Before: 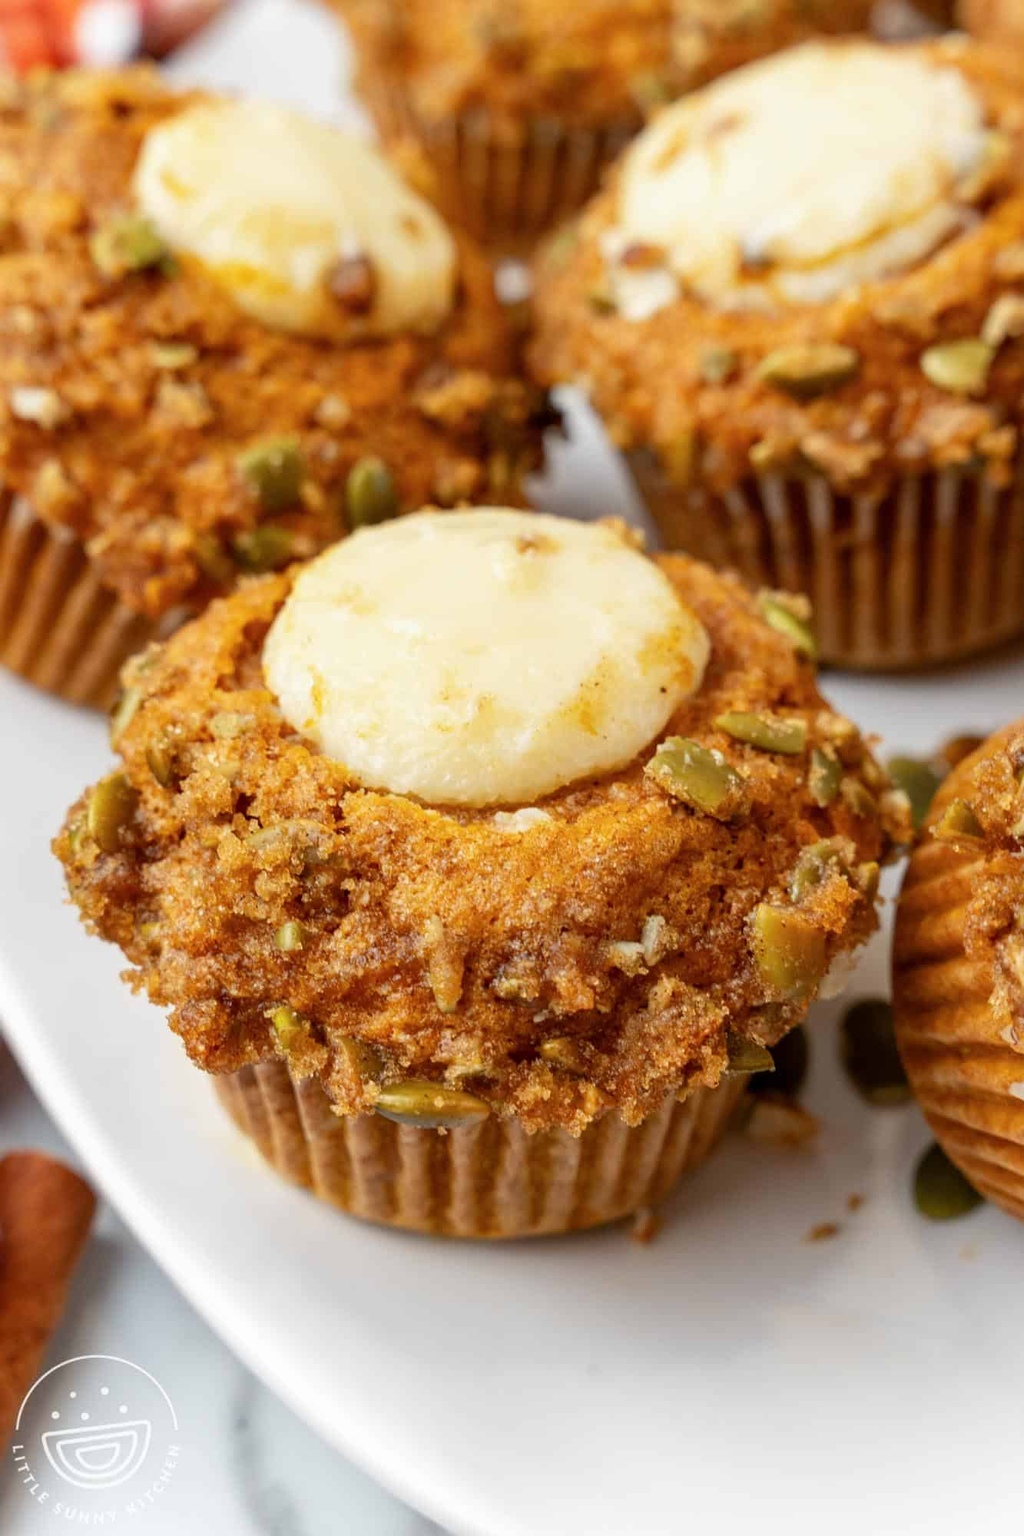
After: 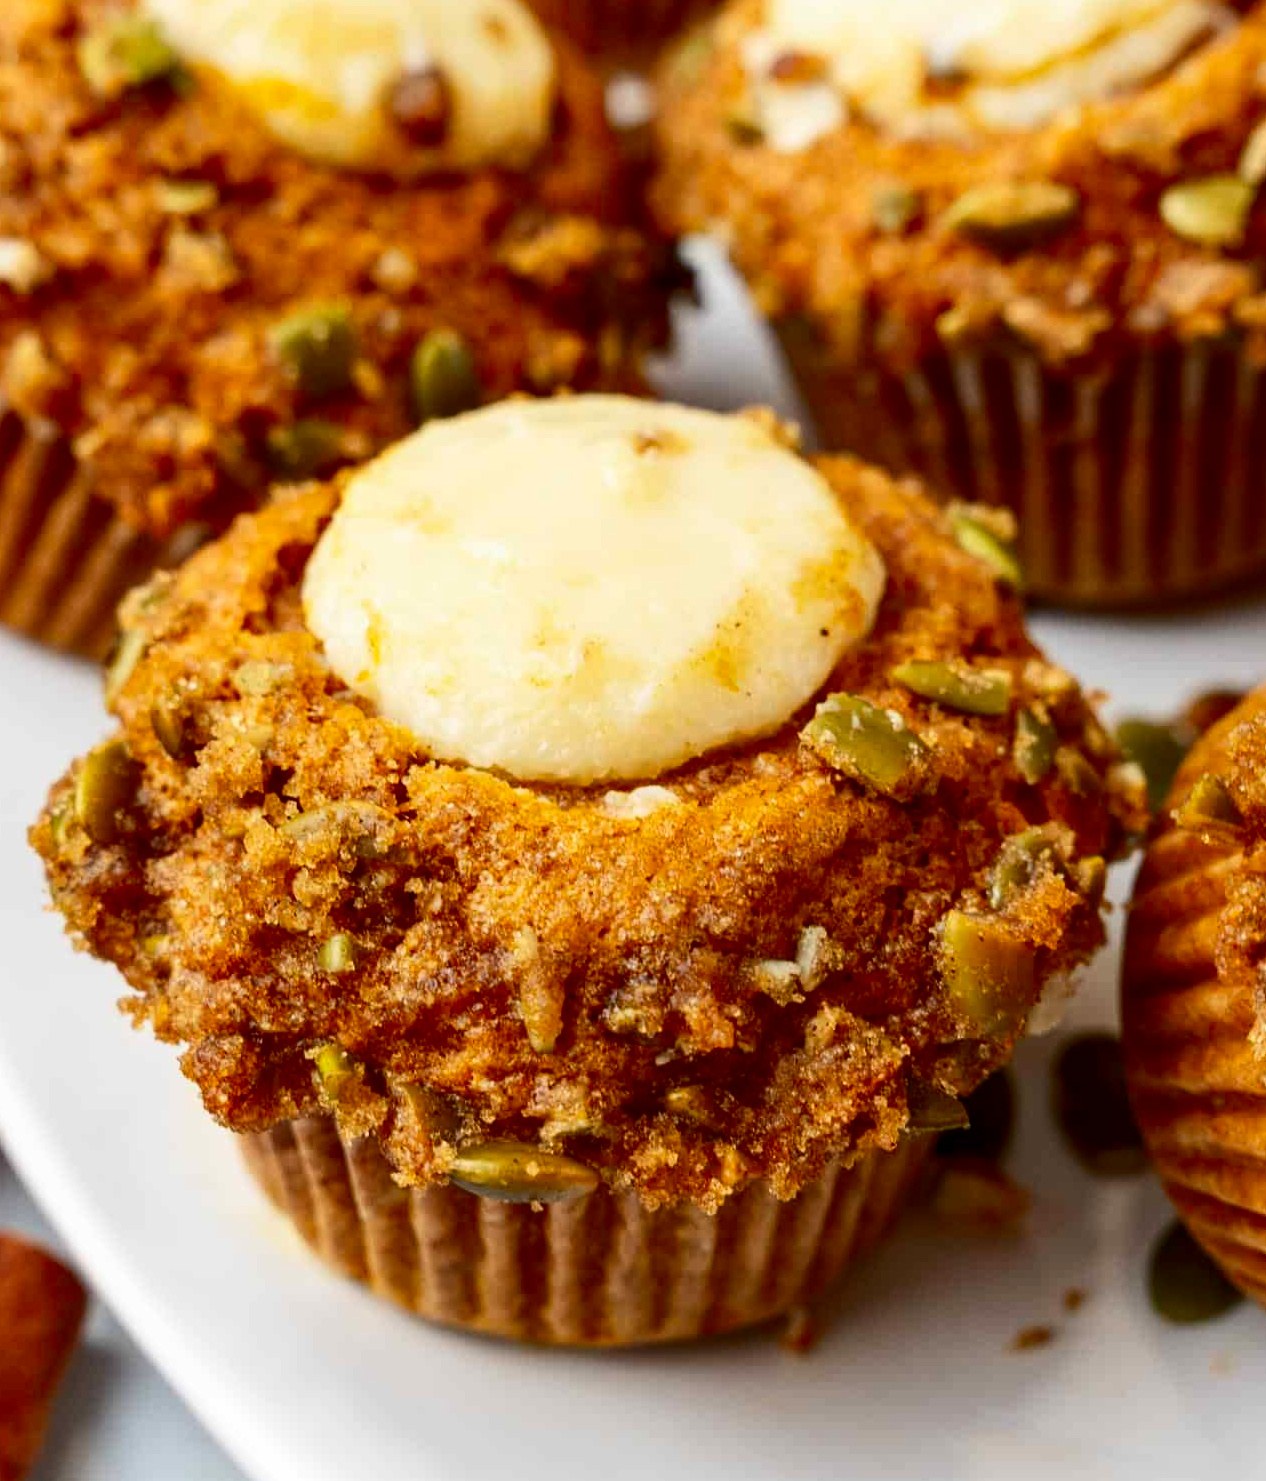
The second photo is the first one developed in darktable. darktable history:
white balance: emerald 1
crop and rotate: left 2.991%, top 13.302%, right 1.981%, bottom 12.636%
contrast brightness saturation: contrast 0.19, brightness -0.11, saturation 0.21
